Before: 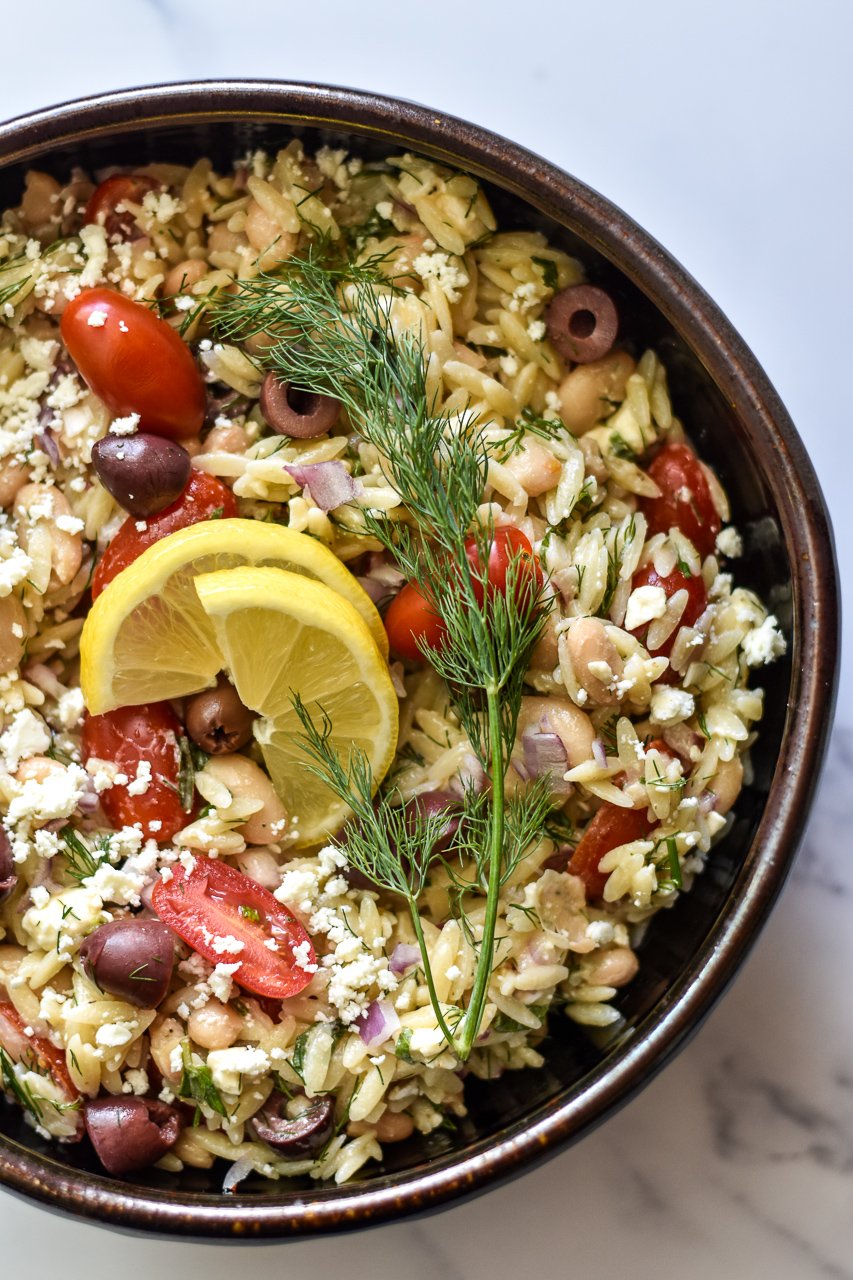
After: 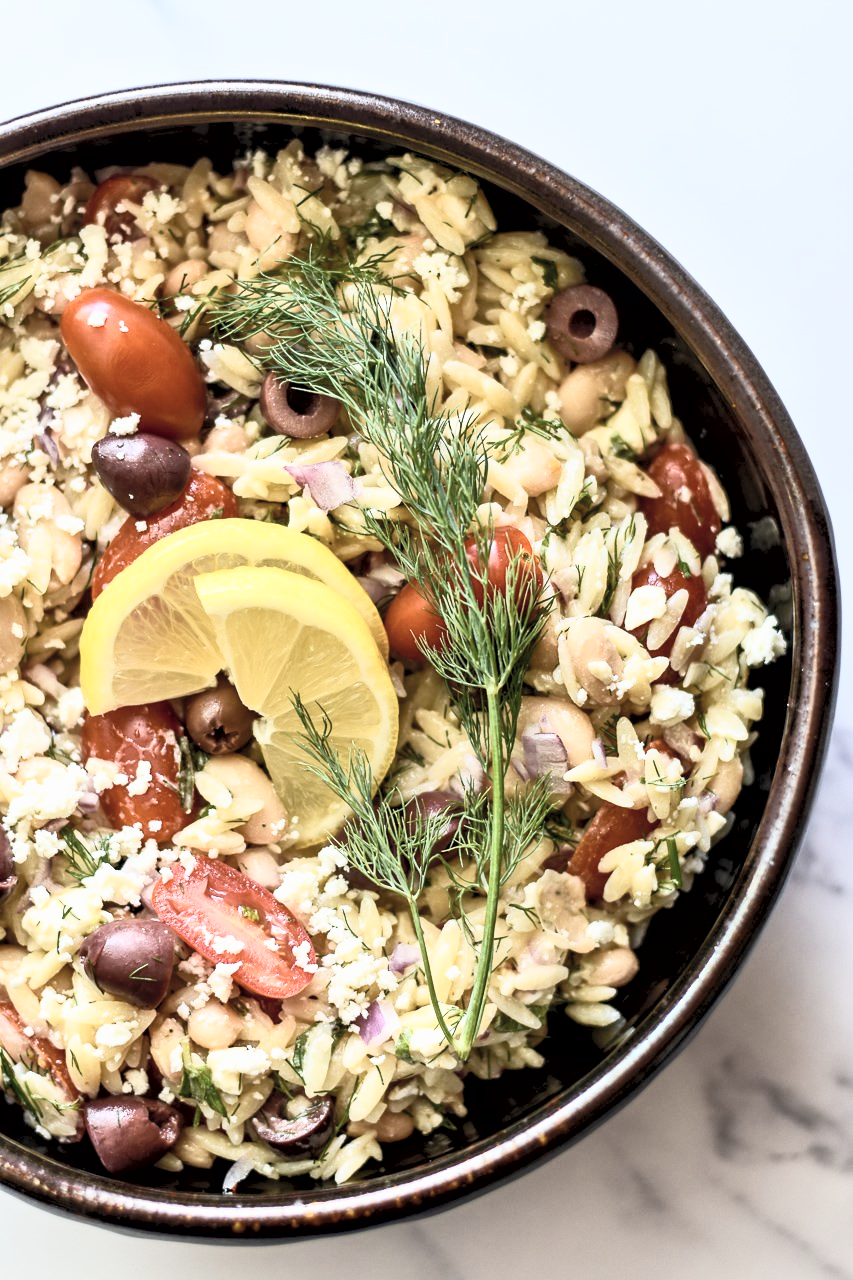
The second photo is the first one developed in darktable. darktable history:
contrast brightness saturation: contrast 0.43, brightness 0.56, saturation -0.19
exposure: black level correction 0.006, exposure -0.226 EV, compensate highlight preservation false
